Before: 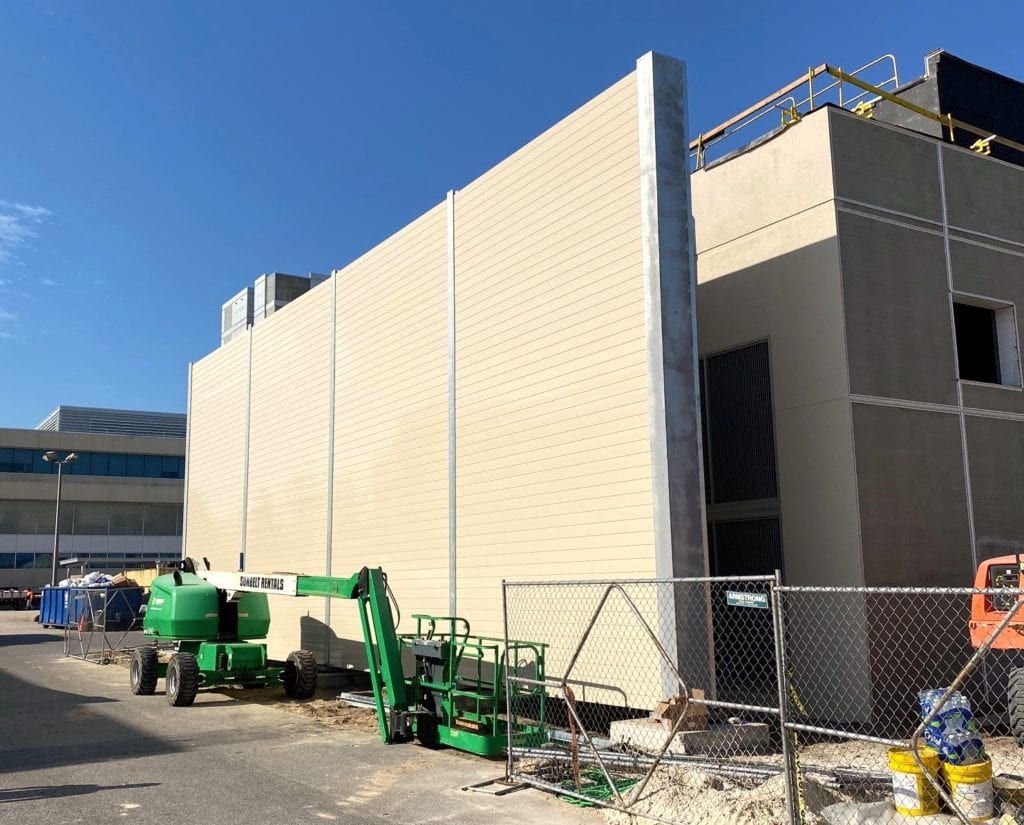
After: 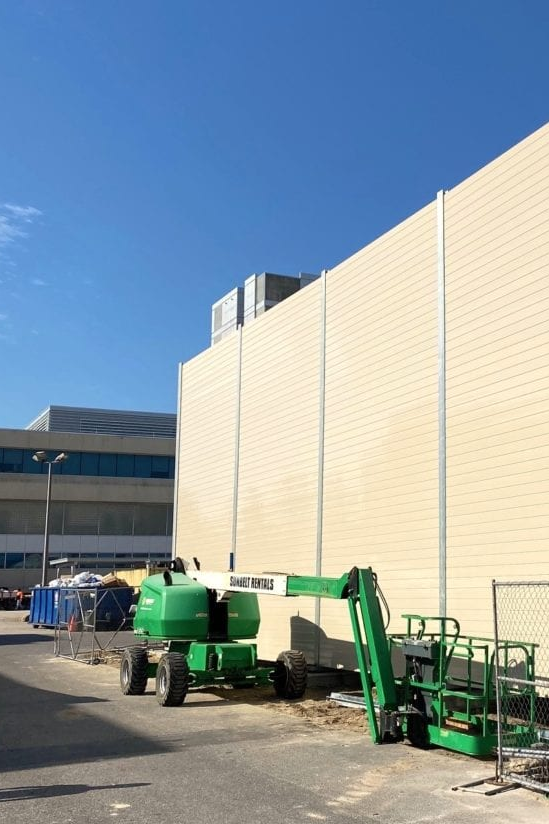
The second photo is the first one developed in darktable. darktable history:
crop: left 1.045%, right 45.33%, bottom 0.092%
